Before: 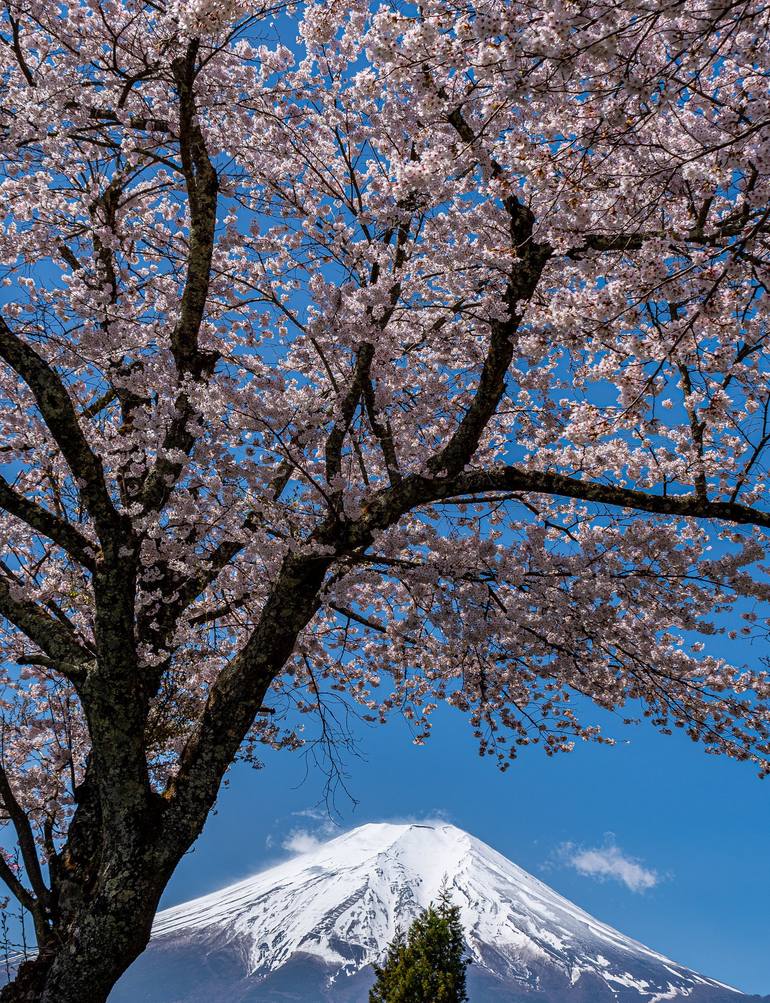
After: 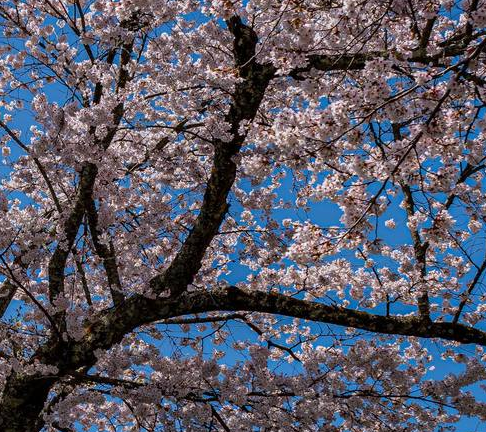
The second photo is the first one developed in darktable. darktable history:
crop: left 36.1%, top 18.028%, right 0.661%, bottom 38.82%
